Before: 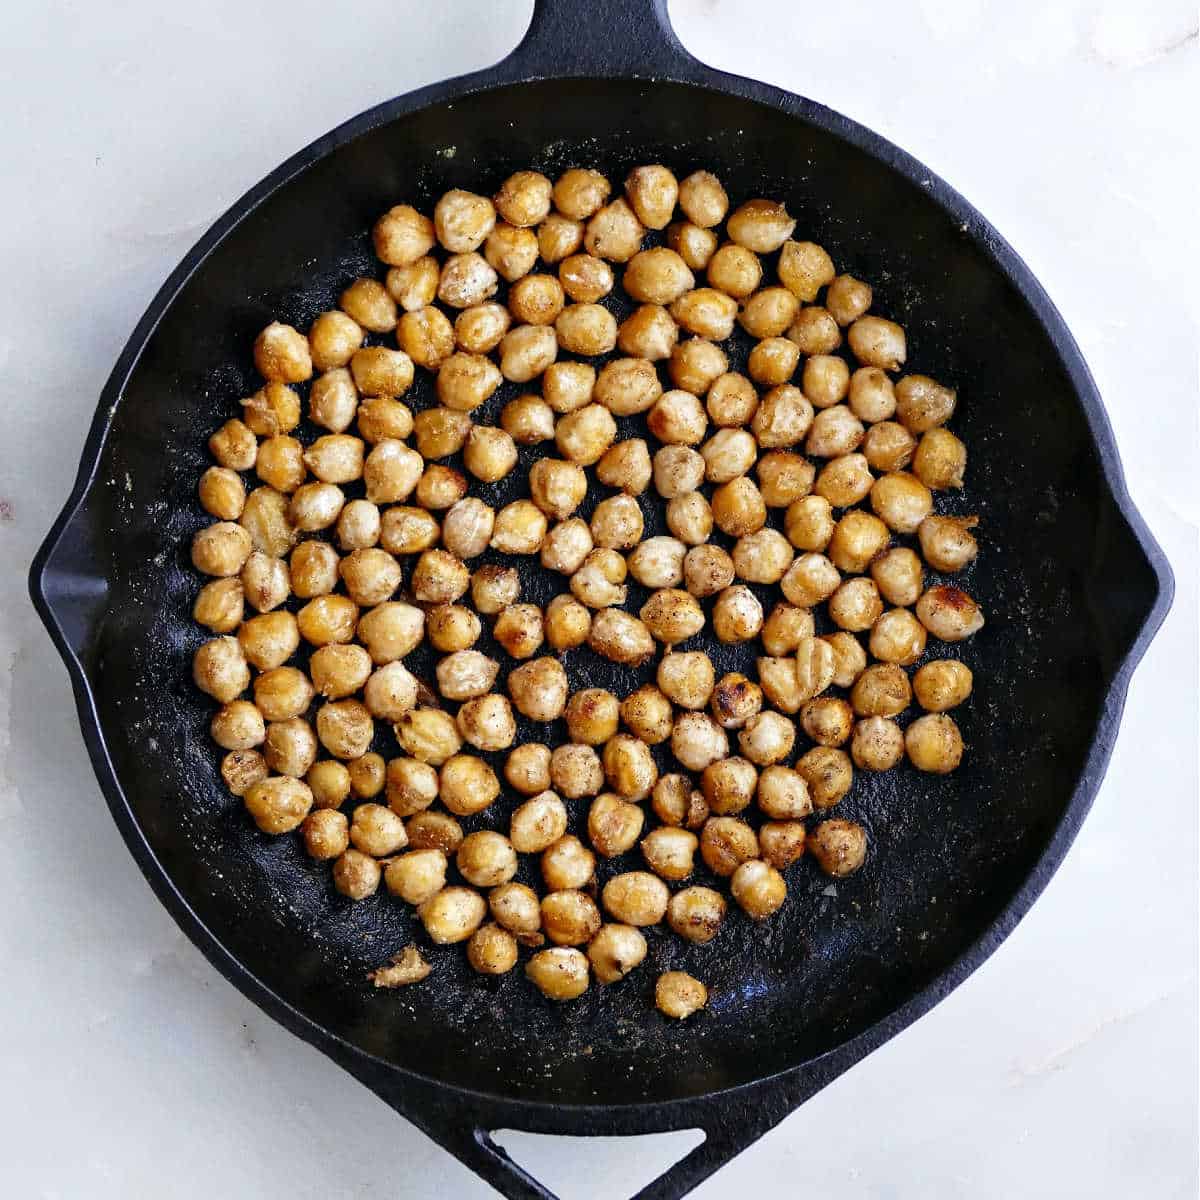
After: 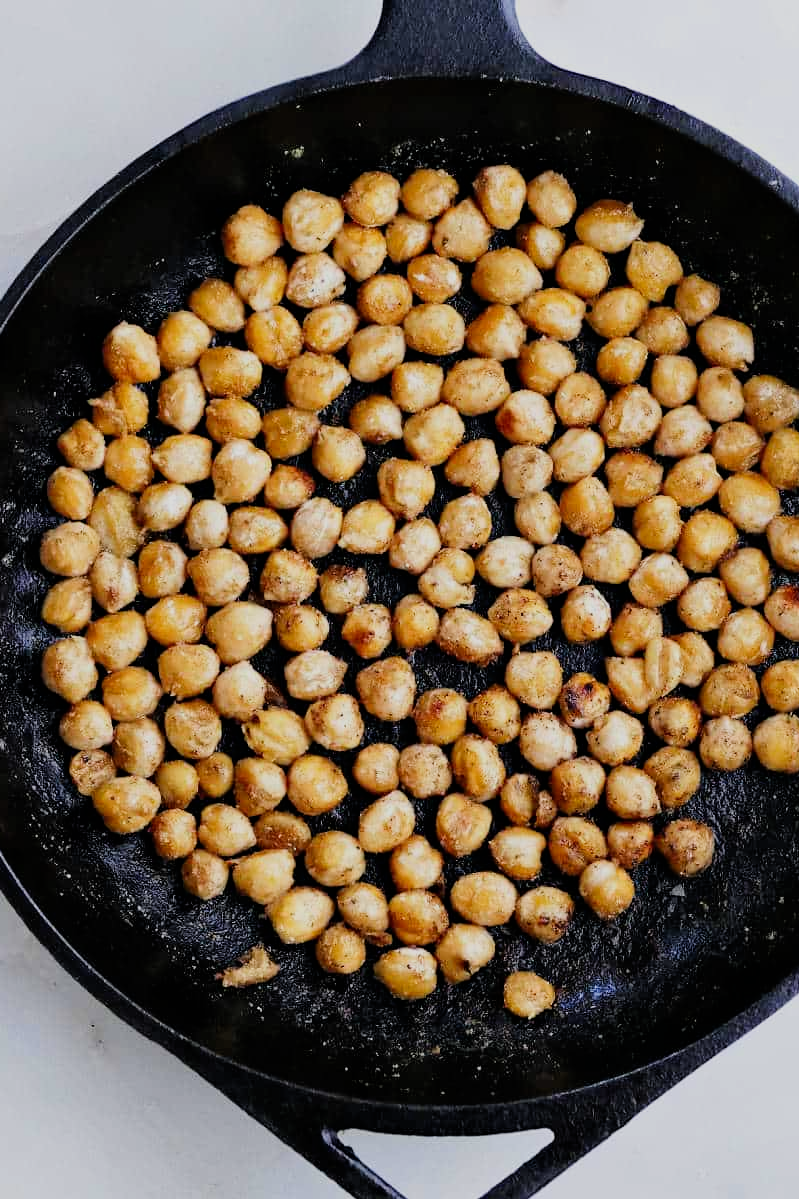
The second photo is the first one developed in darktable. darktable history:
crop and rotate: left 12.721%, right 20.618%
filmic rgb: black relative exposure -7.65 EV, white relative exposure 4.56 EV, hardness 3.61
contrast brightness saturation: contrast 0.096, brightness 0.031, saturation 0.093
